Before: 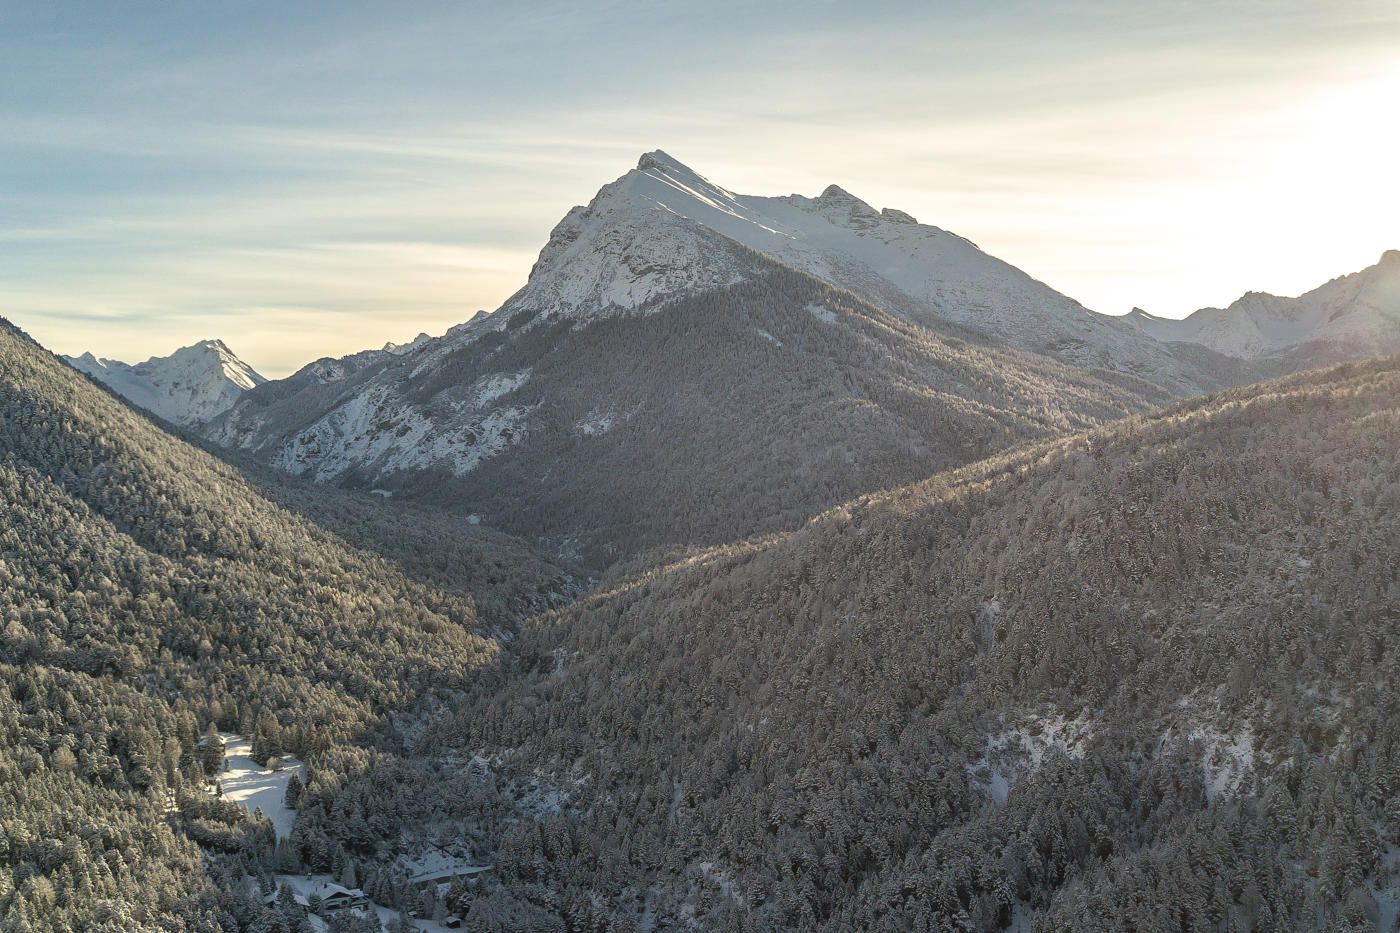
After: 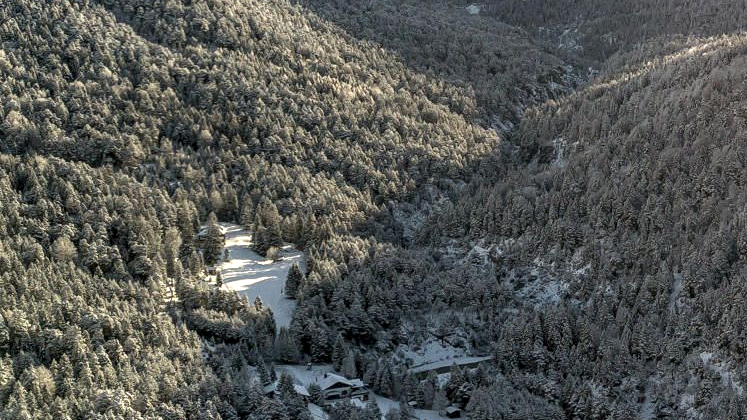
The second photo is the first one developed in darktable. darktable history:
crop and rotate: top 54.778%, right 46.61%, bottom 0.159%
local contrast: highlights 60%, shadows 60%, detail 160%
